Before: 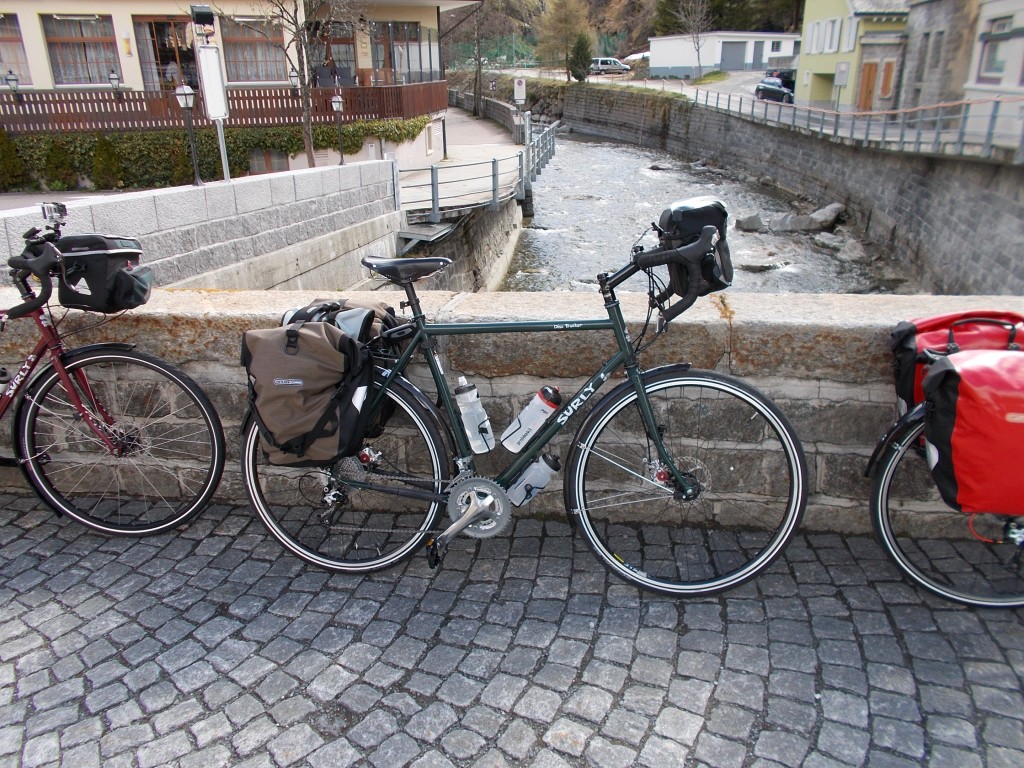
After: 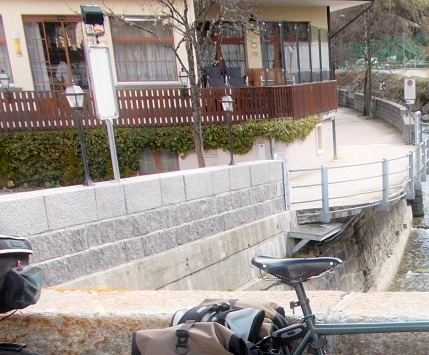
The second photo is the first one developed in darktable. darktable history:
exposure: black level correction 0.01, exposure 0.011 EV, compensate highlight preservation false
crop and rotate: left 10.817%, top 0.062%, right 47.194%, bottom 53.626%
bloom: size 5%, threshold 95%, strength 15%
